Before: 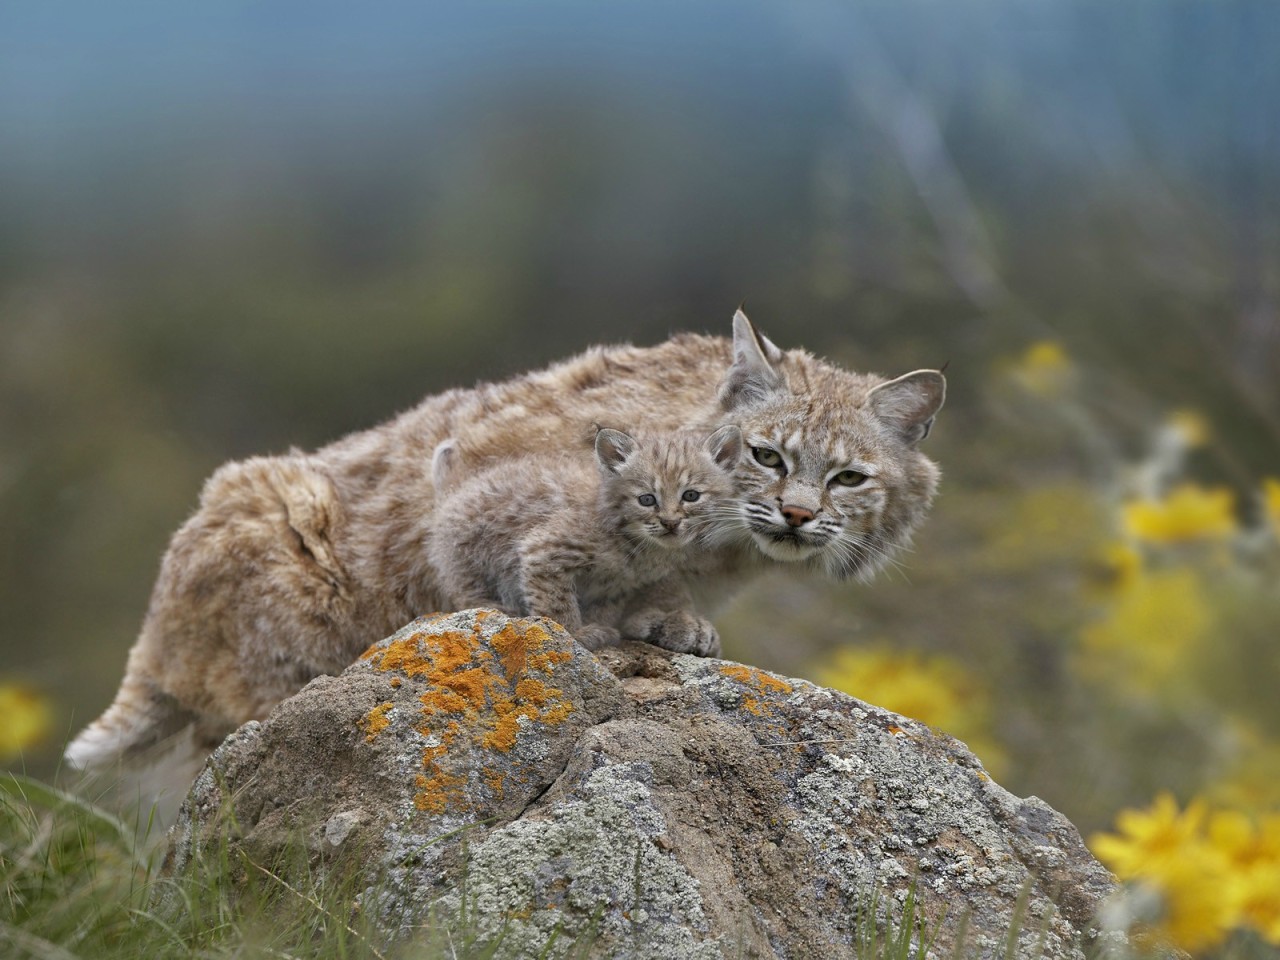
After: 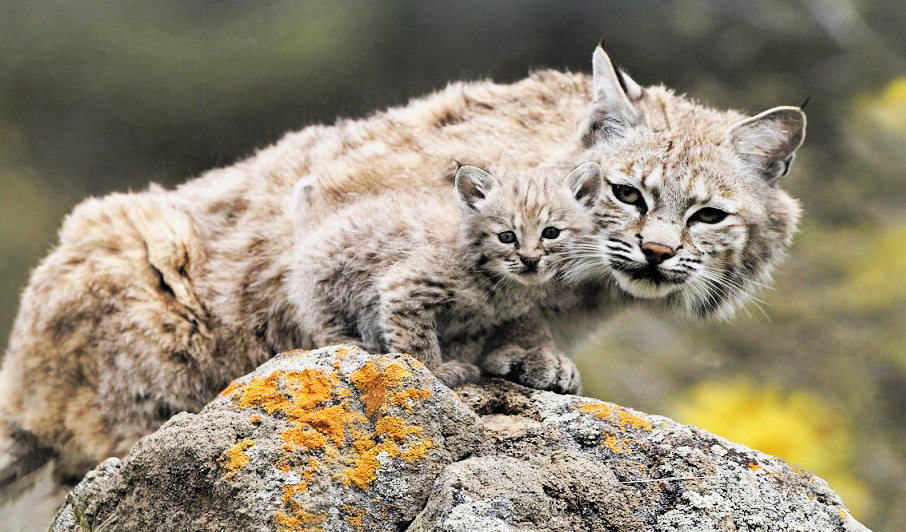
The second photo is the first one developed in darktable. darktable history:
filmic rgb: black relative exposure -5.04 EV, white relative exposure 4 EV, threshold 5.95 EV, hardness 2.89, contrast 1.299, highlights saturation mix -30.87%, color science v6 (2022), enable highlight reconstruction true
crop: left 10.946%, top 27.41%, right 18.256%, bottom 17.118%
tone curve: curves: ch0 [(0, 0) (0.093, 0.104) (0.226, 0.291) (0.327, 0.431) (0.471, 0.648) (0.759, 0.926) (1, 1)], preserve colors none
